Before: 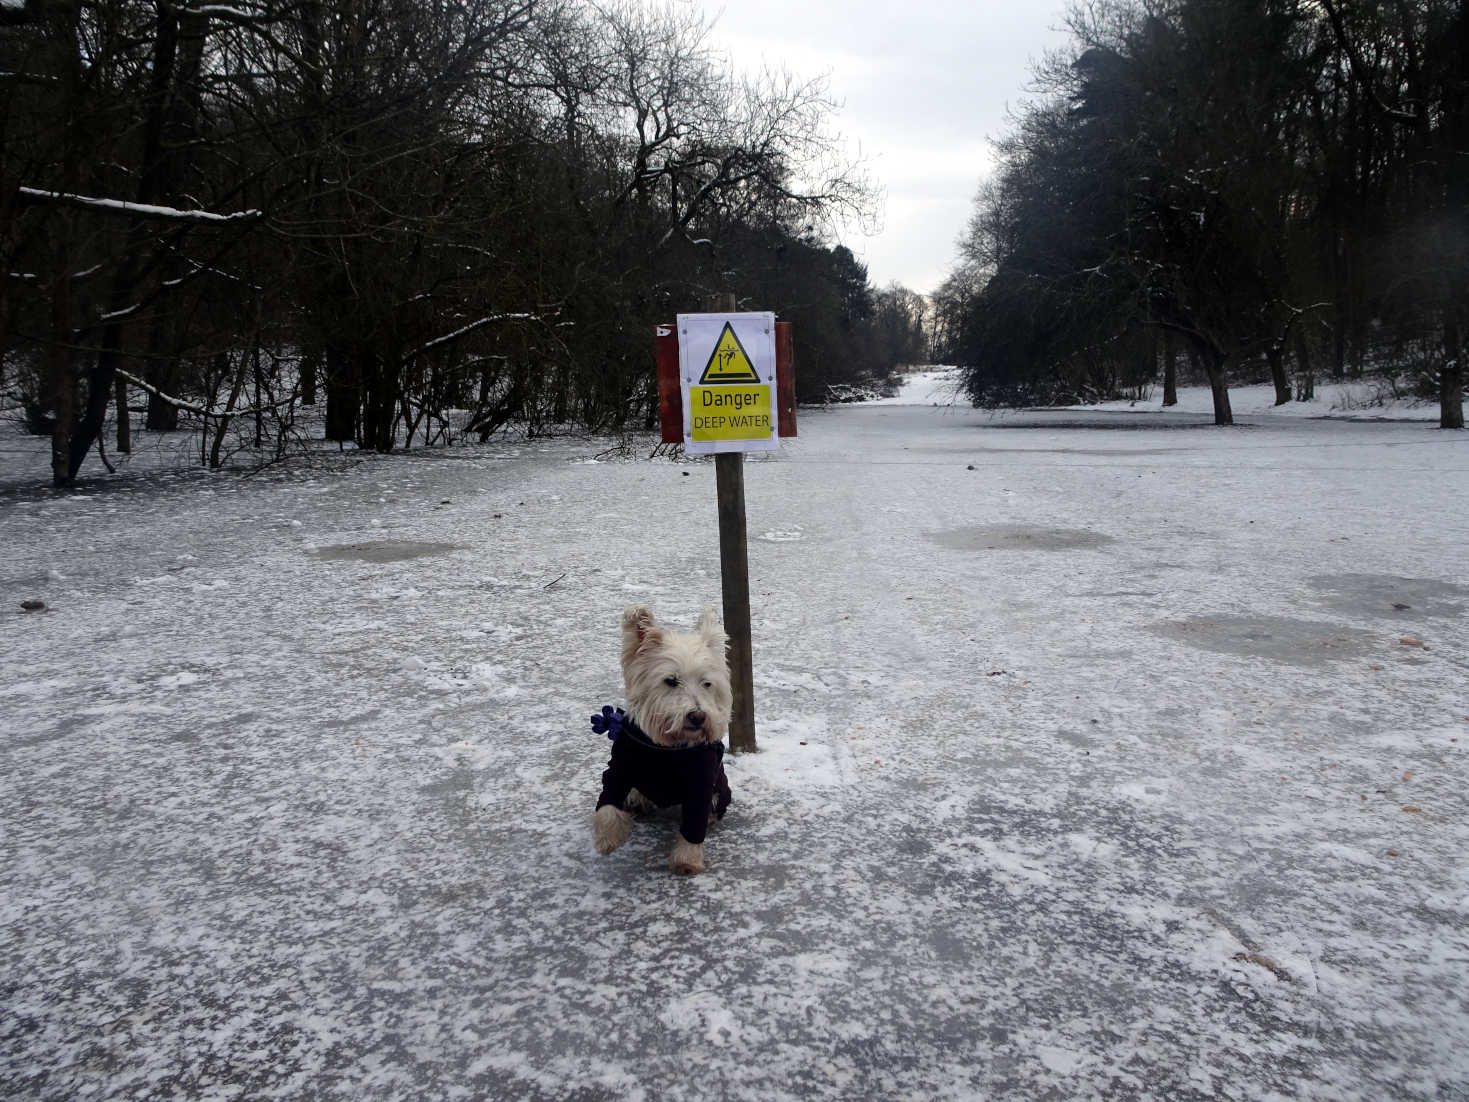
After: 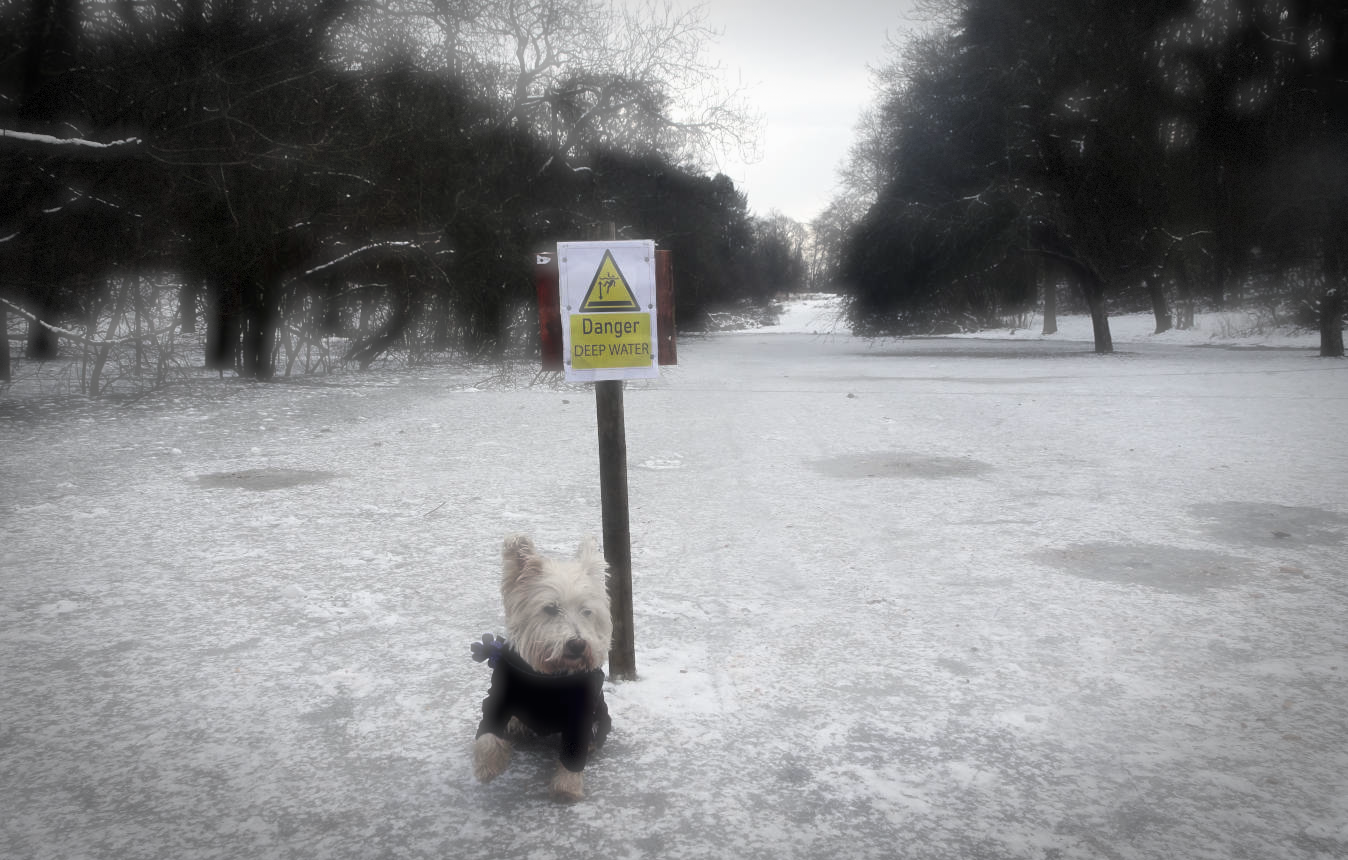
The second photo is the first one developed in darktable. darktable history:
vignetting: fall-off start 71.02%, width/height ratio 1.333, dithering 8-bit output
crop: left 8.179%, top 6.548%, bottom 15.344%
contrast brightness saturation: contrast -0.016, brightness -0.006, saturation 0.026
haze removal: strength -0.89, distance 0.232, compatibility mode true, adaptive false
